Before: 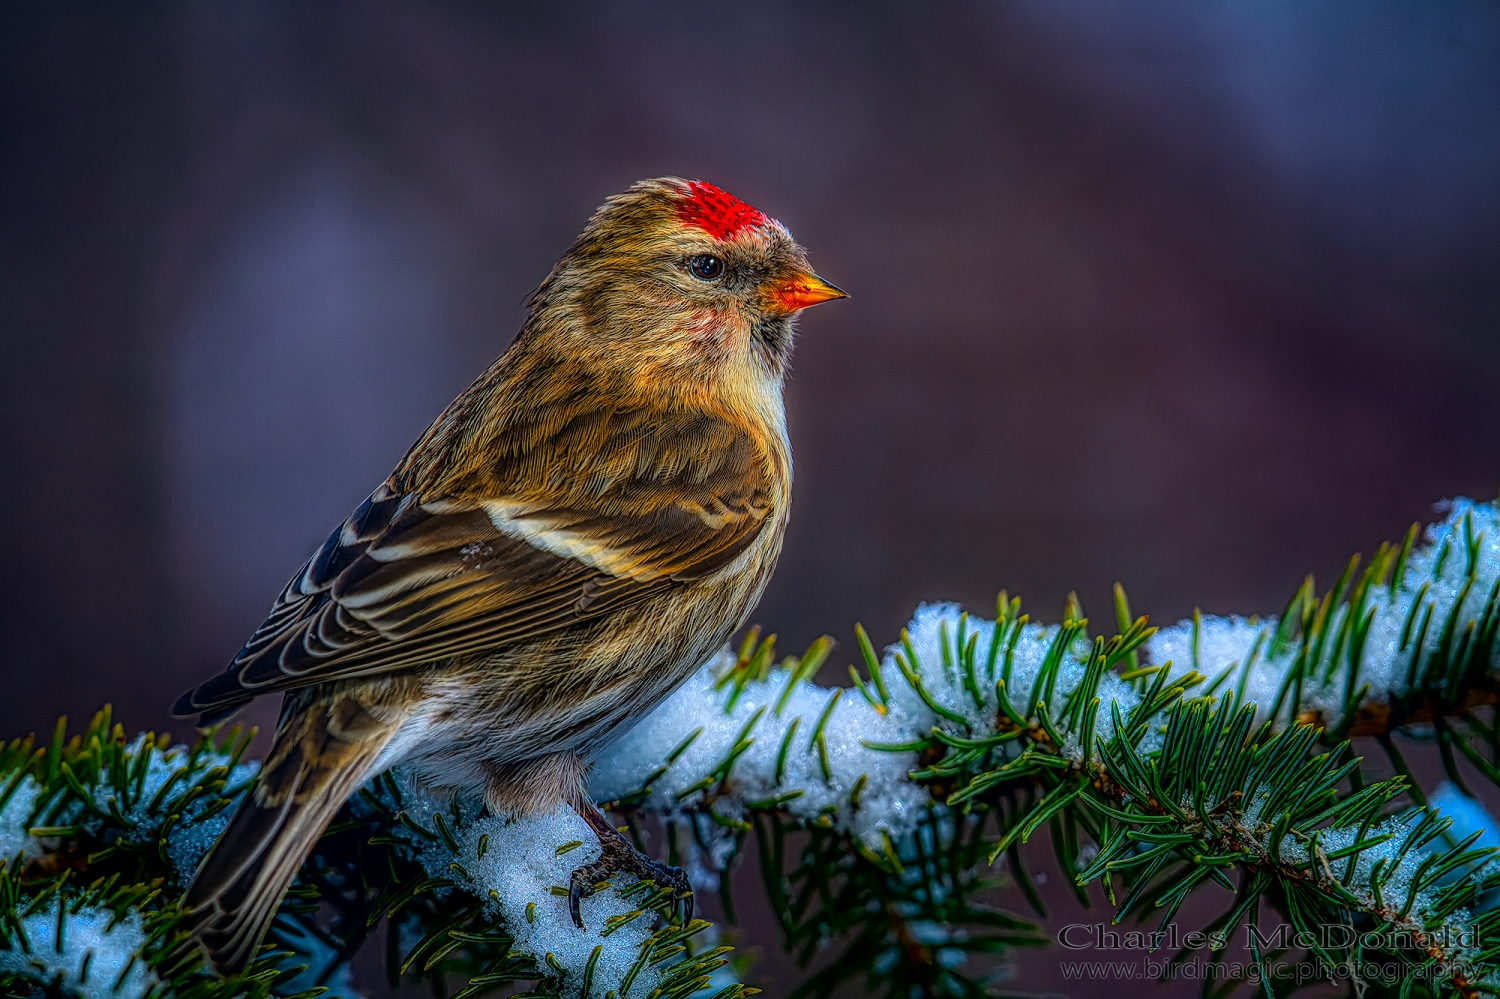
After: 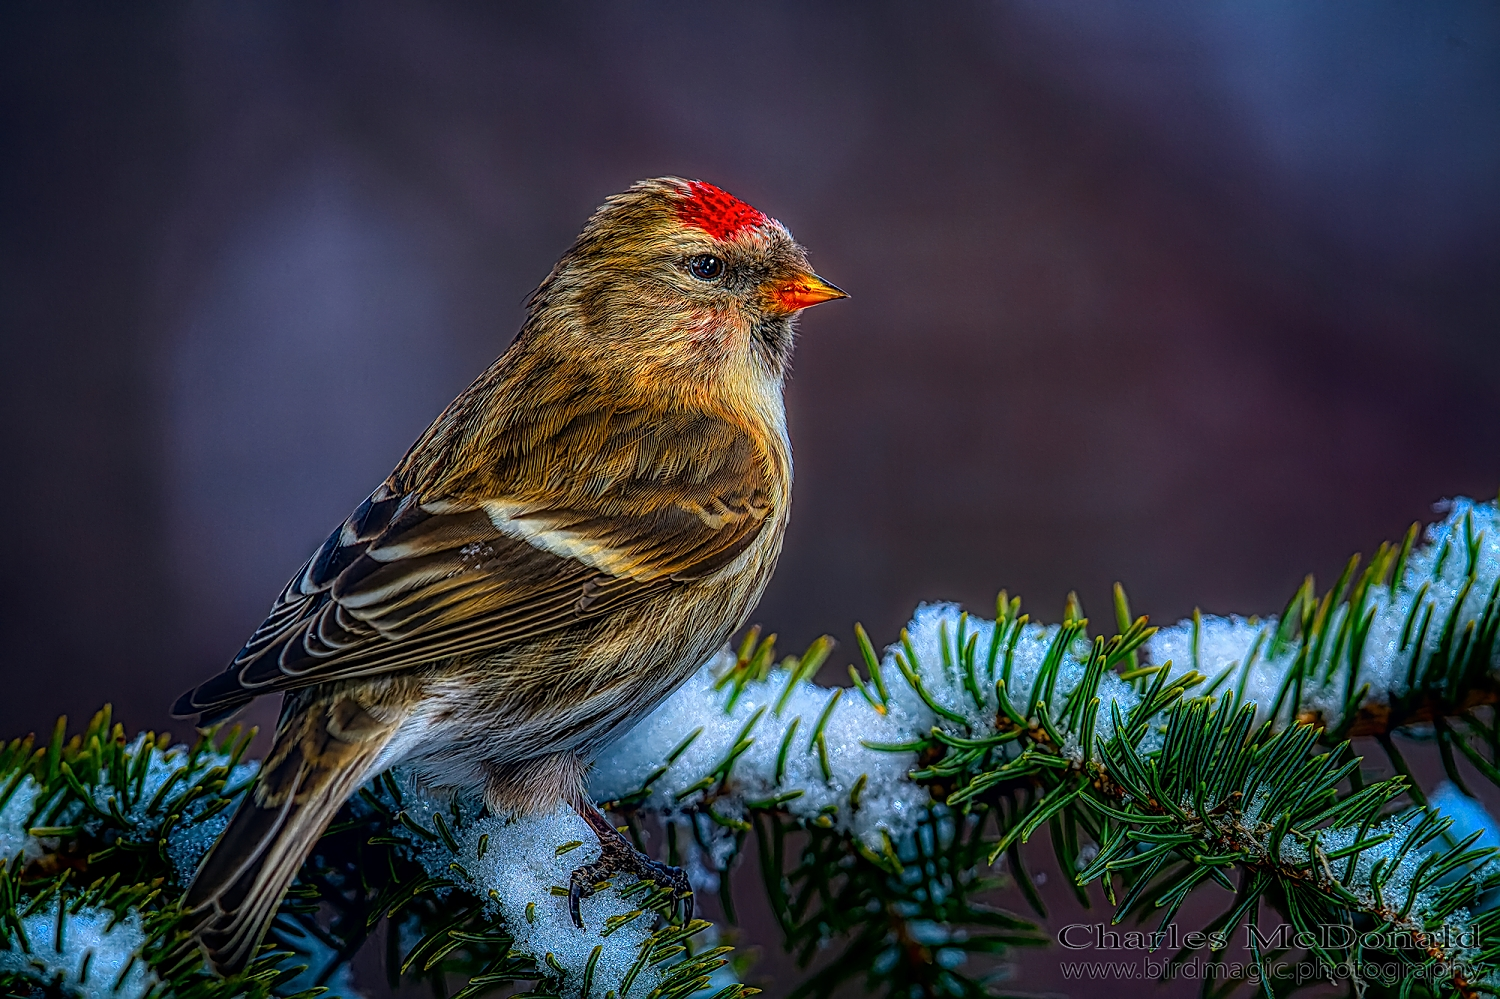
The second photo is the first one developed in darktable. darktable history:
shadows and highlights: radius 330.13, shadows 54.63, highlights -99.14, compress 94.62%, soften with gaussian
sharpen: on, module defaults
